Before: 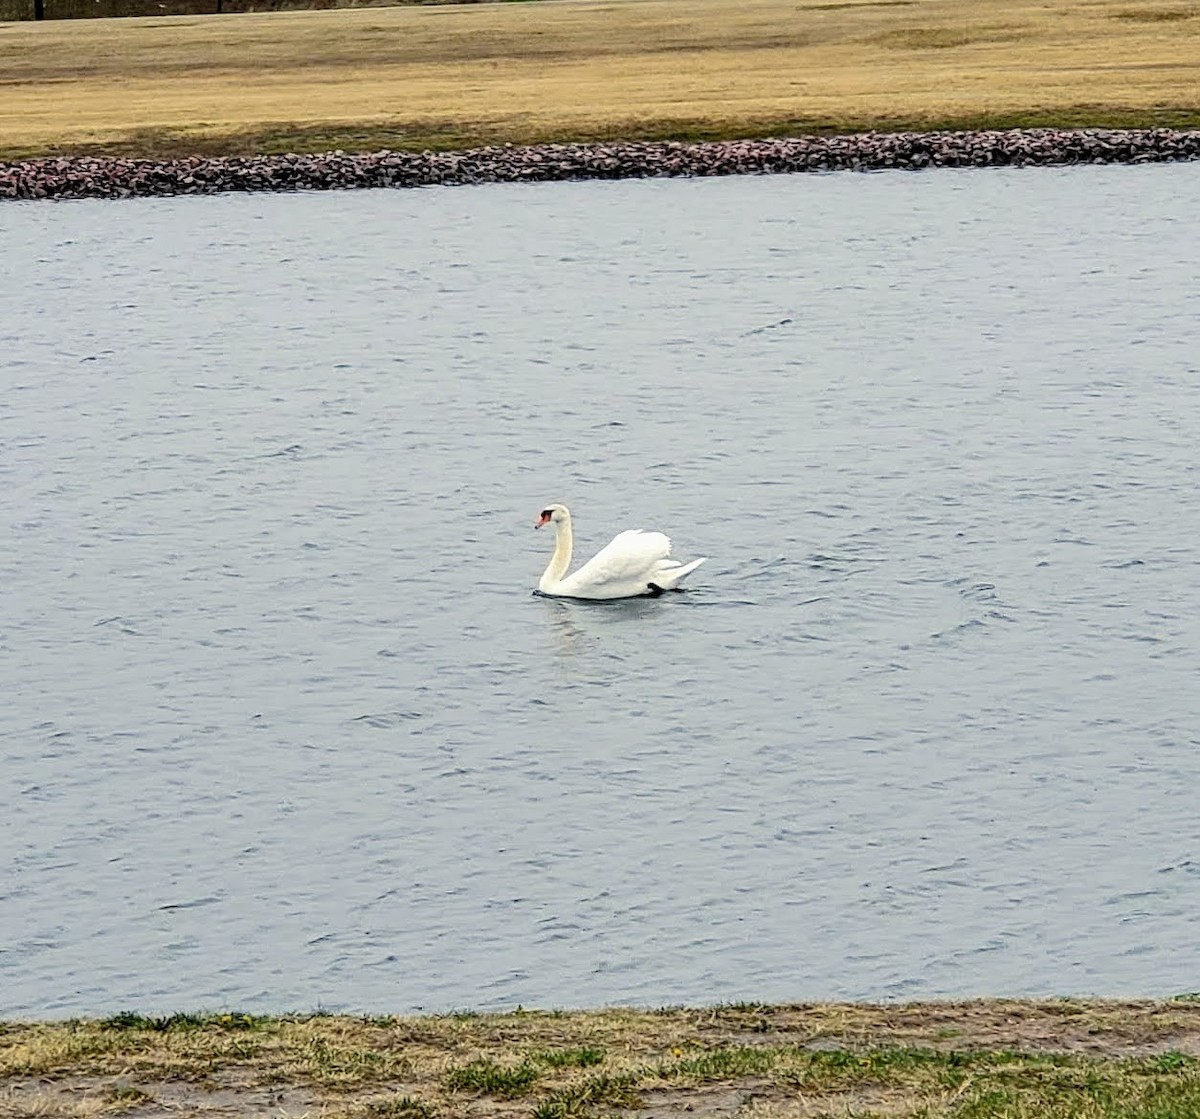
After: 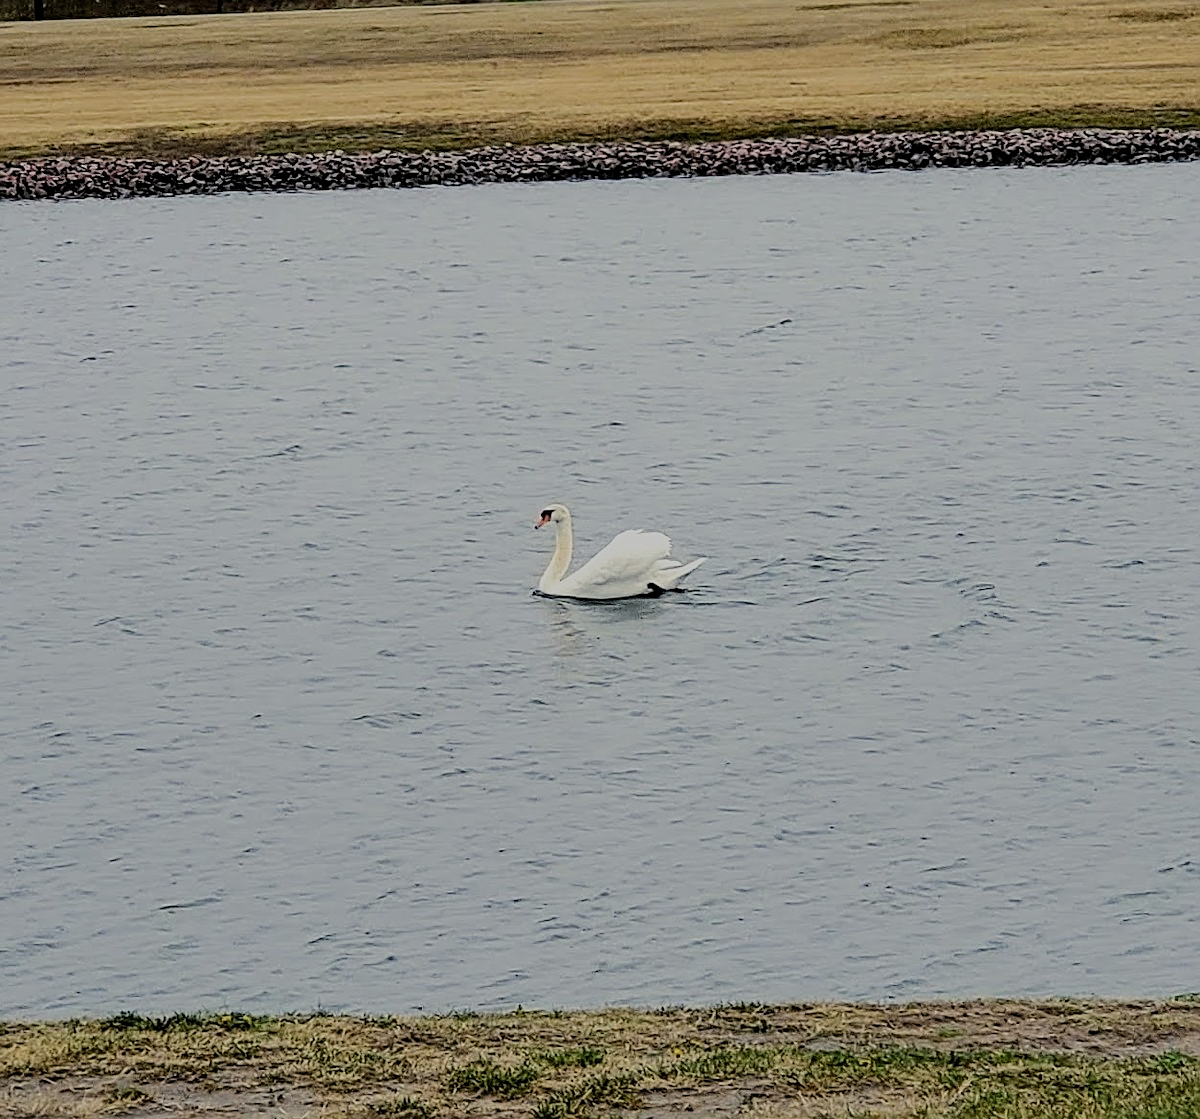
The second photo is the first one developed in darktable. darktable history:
filmic rgb: black relative exposure -7.65 EV, white relative exposure 4.56 EV, hardness 3.61
exposure: exposure -0.466 EV, compensate exposure bias true, compensate highlight preservation false
sharpen: on, module defaults
